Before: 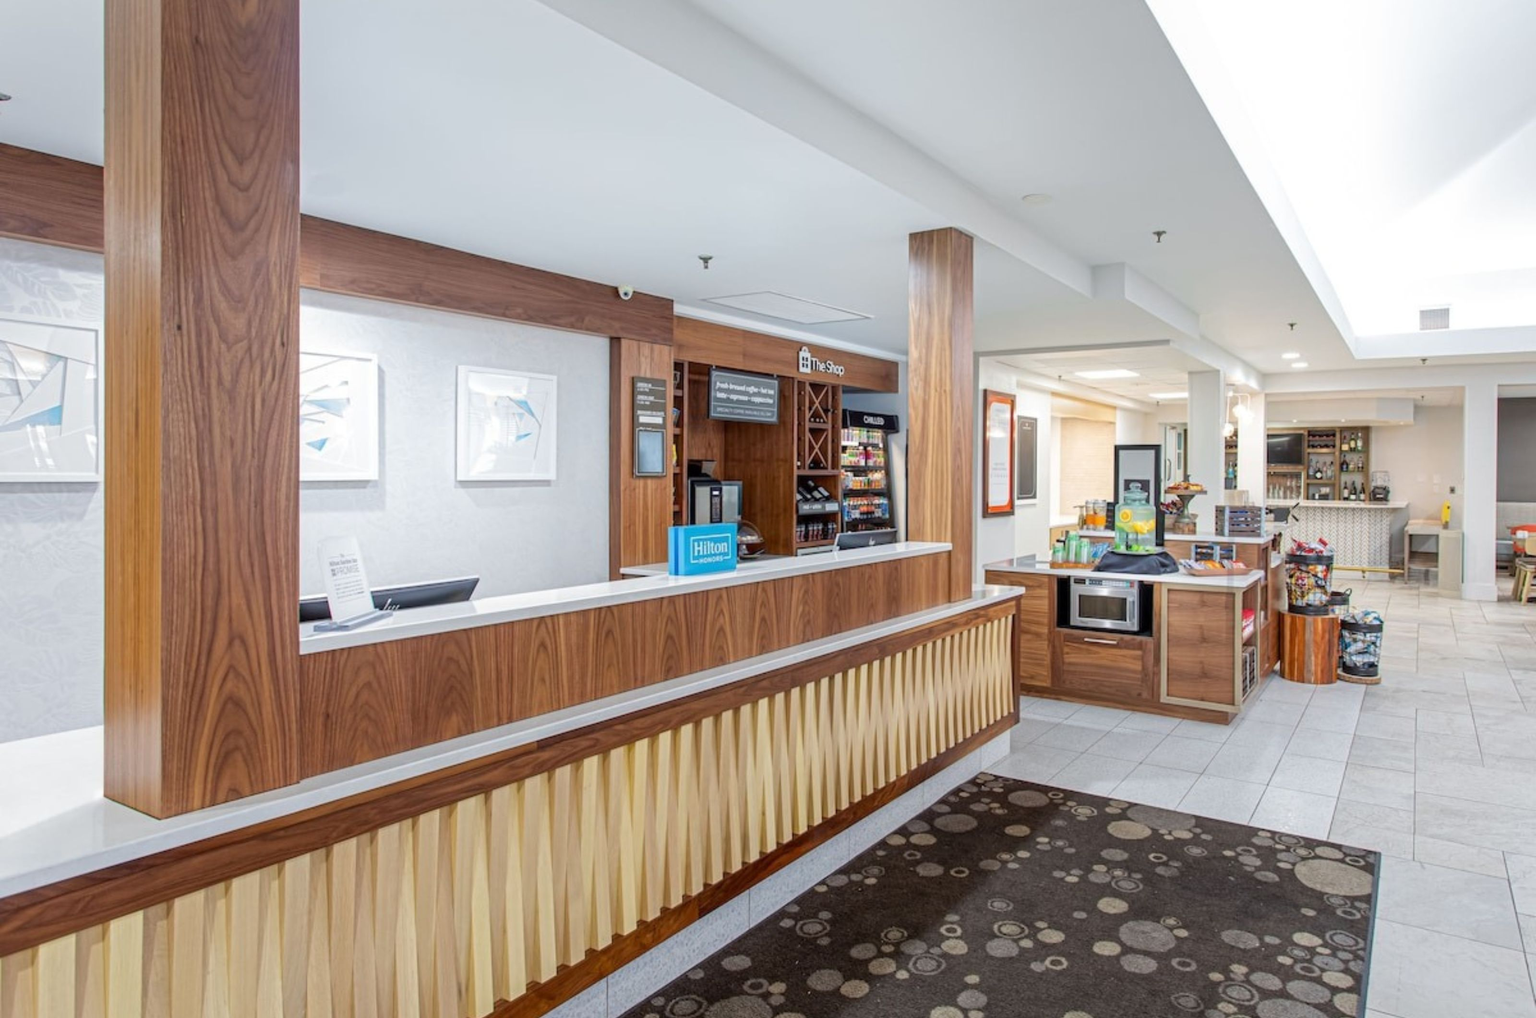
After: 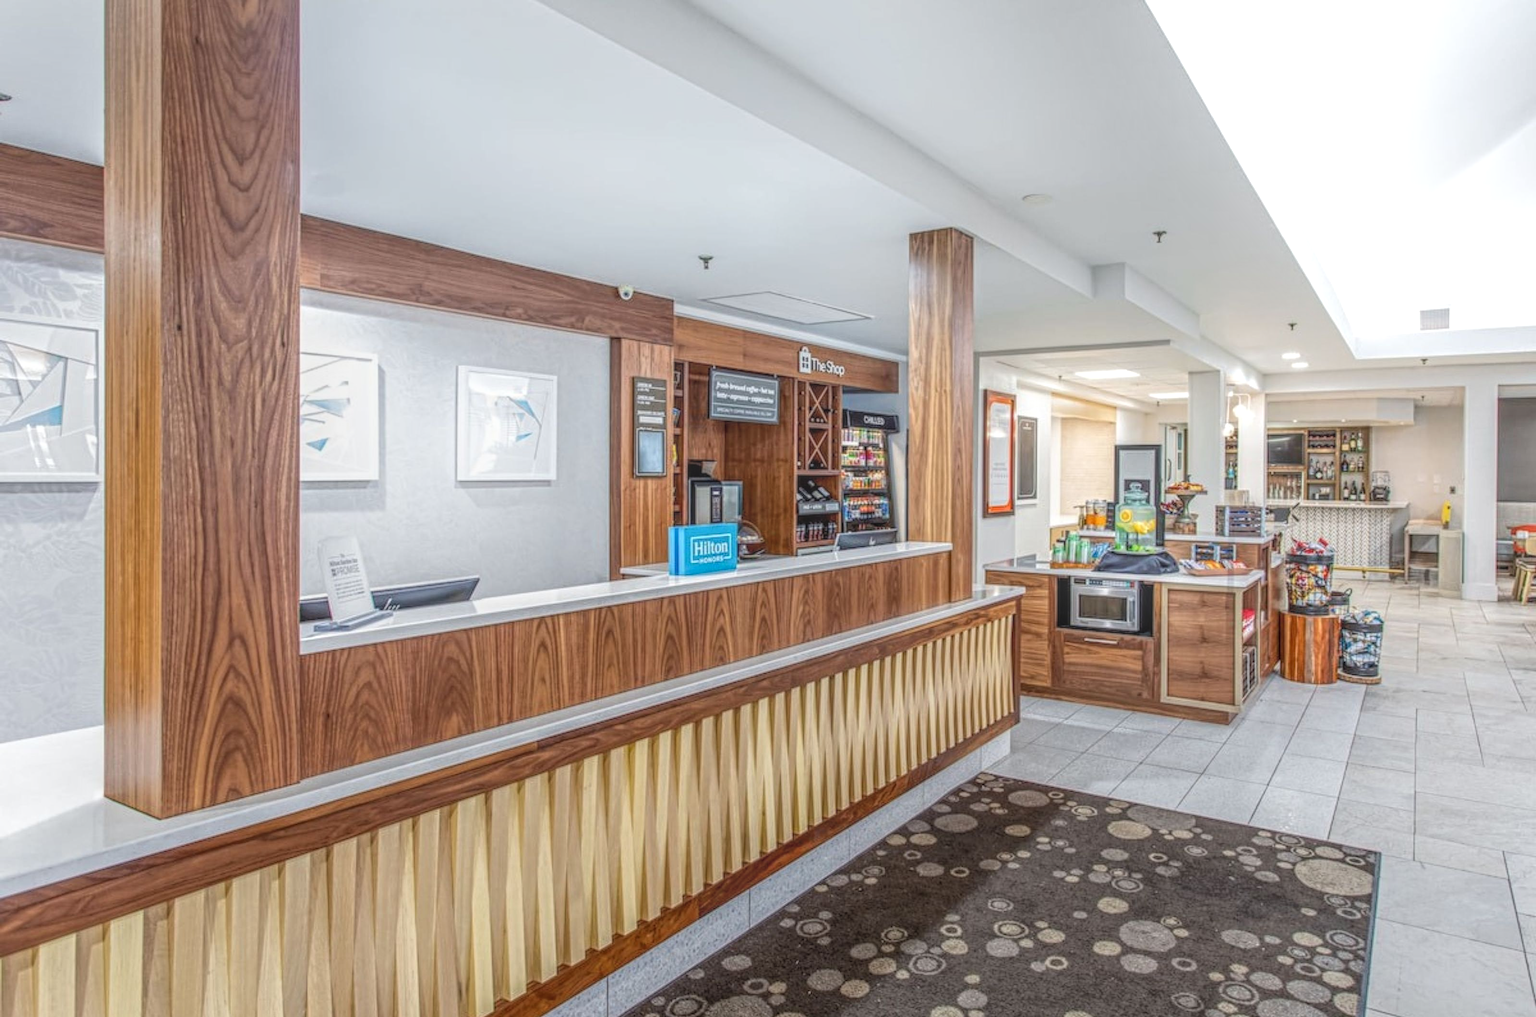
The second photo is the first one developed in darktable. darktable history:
shadows and highlights: shadows 0, highlights 40
local contrast: highlights 20%, shadows 30%, detail 200%, midtone range 0.2
